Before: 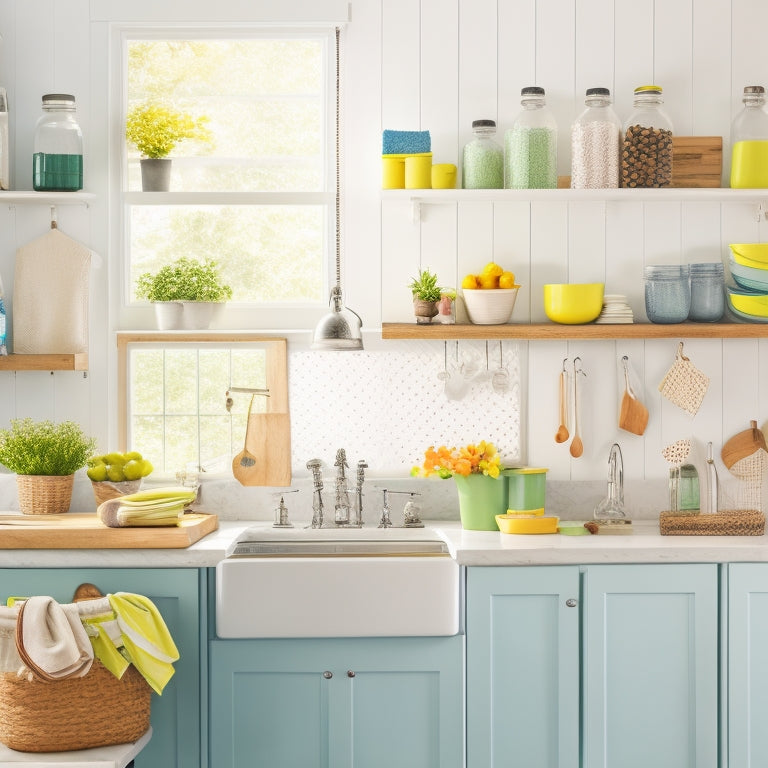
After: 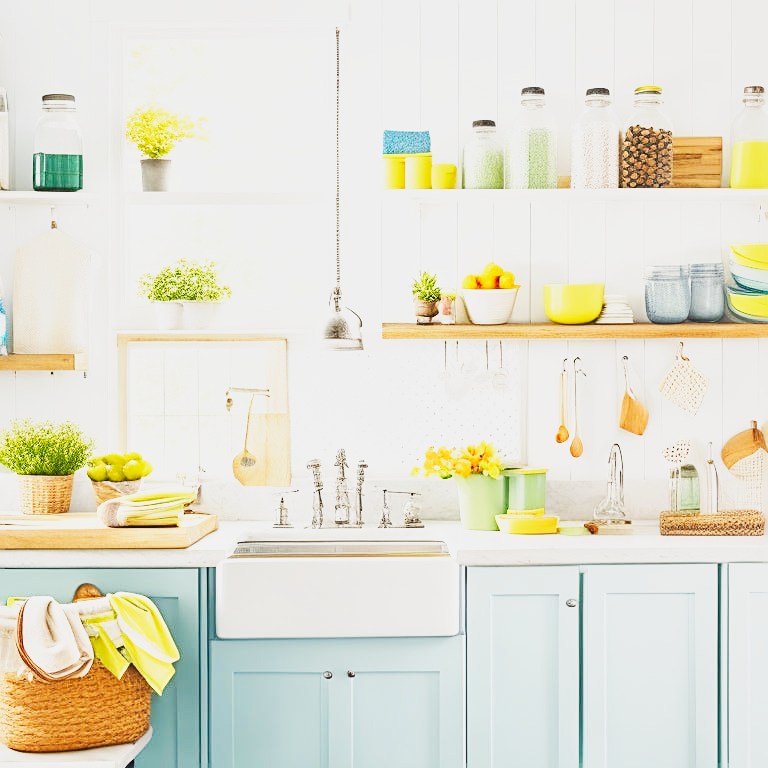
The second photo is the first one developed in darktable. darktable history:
base curve: curves: ch0 [(0, 0) (0.007, 0.004) (0.027, 0.03) (0.046, 0.07) (0.207, 0.54) (0.442, 0.872) (0.673, 0.972) (1, 1)], preserve colors none
local contrast: mode bilateral grid, contrast 20, coarseness 50, detail 120%, midtone range 0.2
contrast brightness saturation: contrast -0.11
sharpen: on, module defaults
